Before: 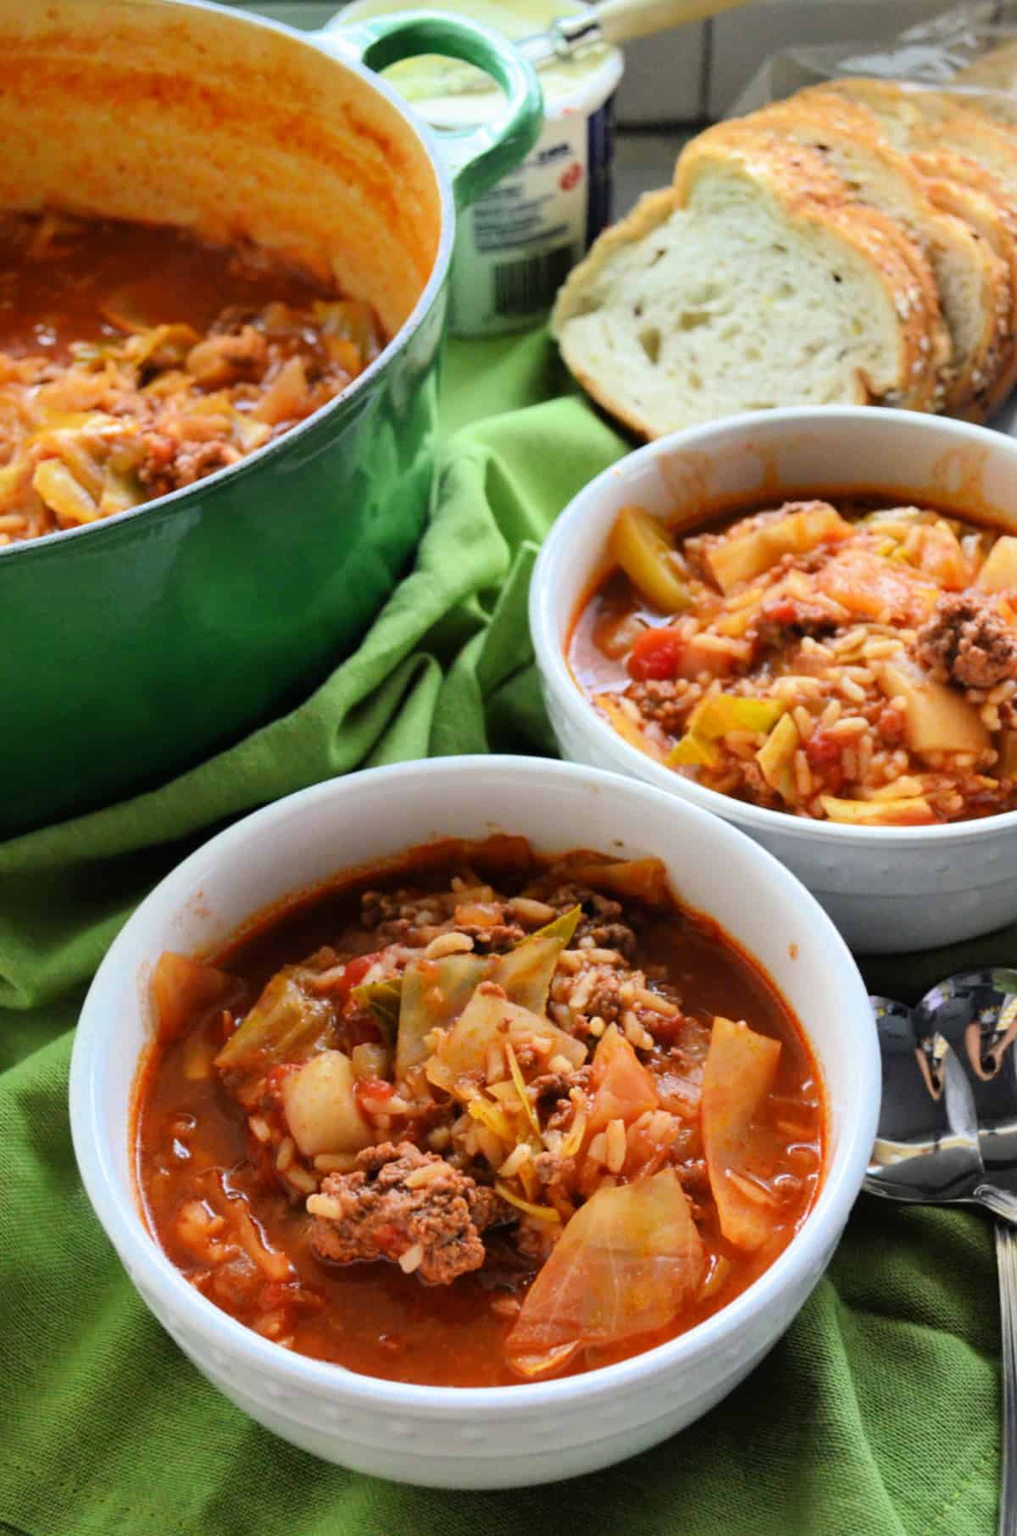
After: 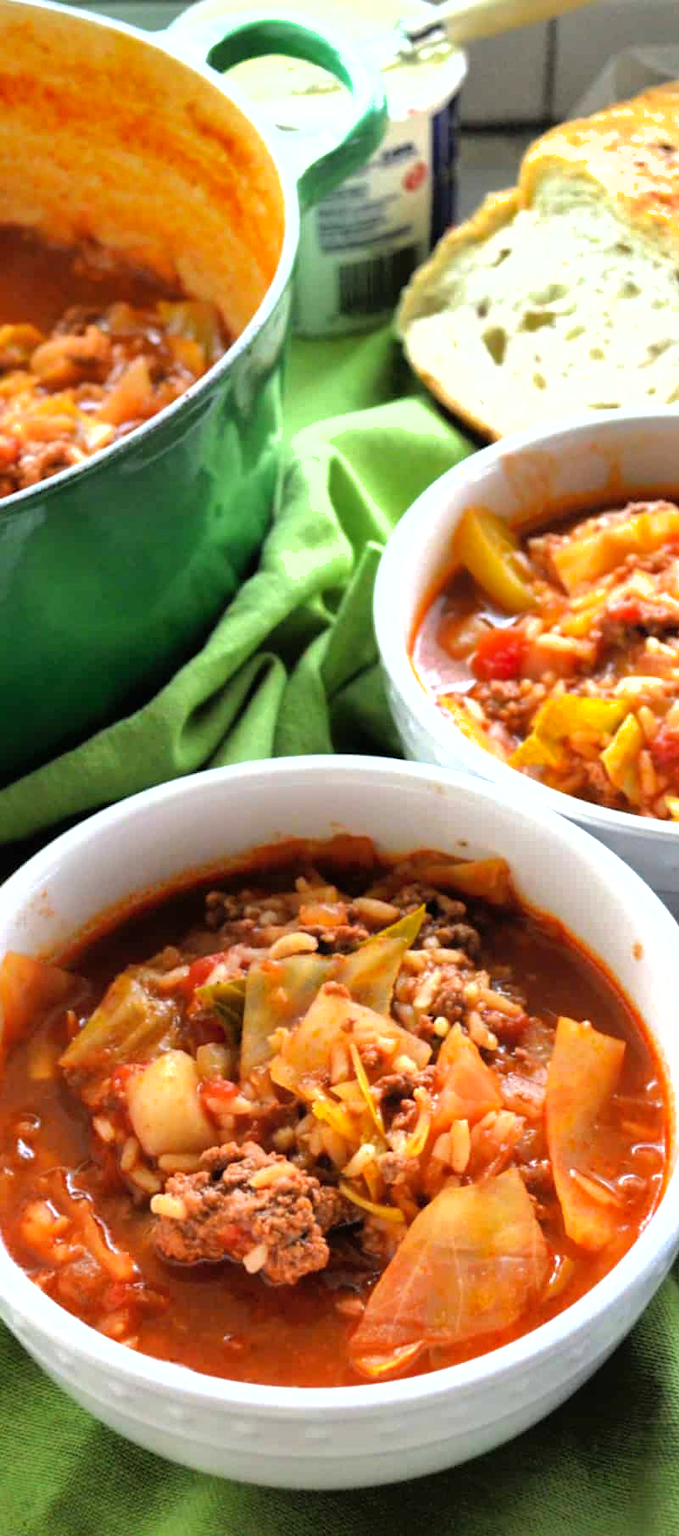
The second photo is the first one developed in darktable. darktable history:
tone equalizer: -8 EV -0.785 EV, -7 EV -0.737 EV, -6 EV -0.595 EV, -5 EV -0.4 EV, -3 EV 0.369 EV, -2 EV 0.6 EV, -1 EV 0.693 EV, +0 EV 0.723 EV, luminance estimator HSV value / RGB max
shadows and highlights: on, module defaults
crop: left 15.391%, right 17.742%
